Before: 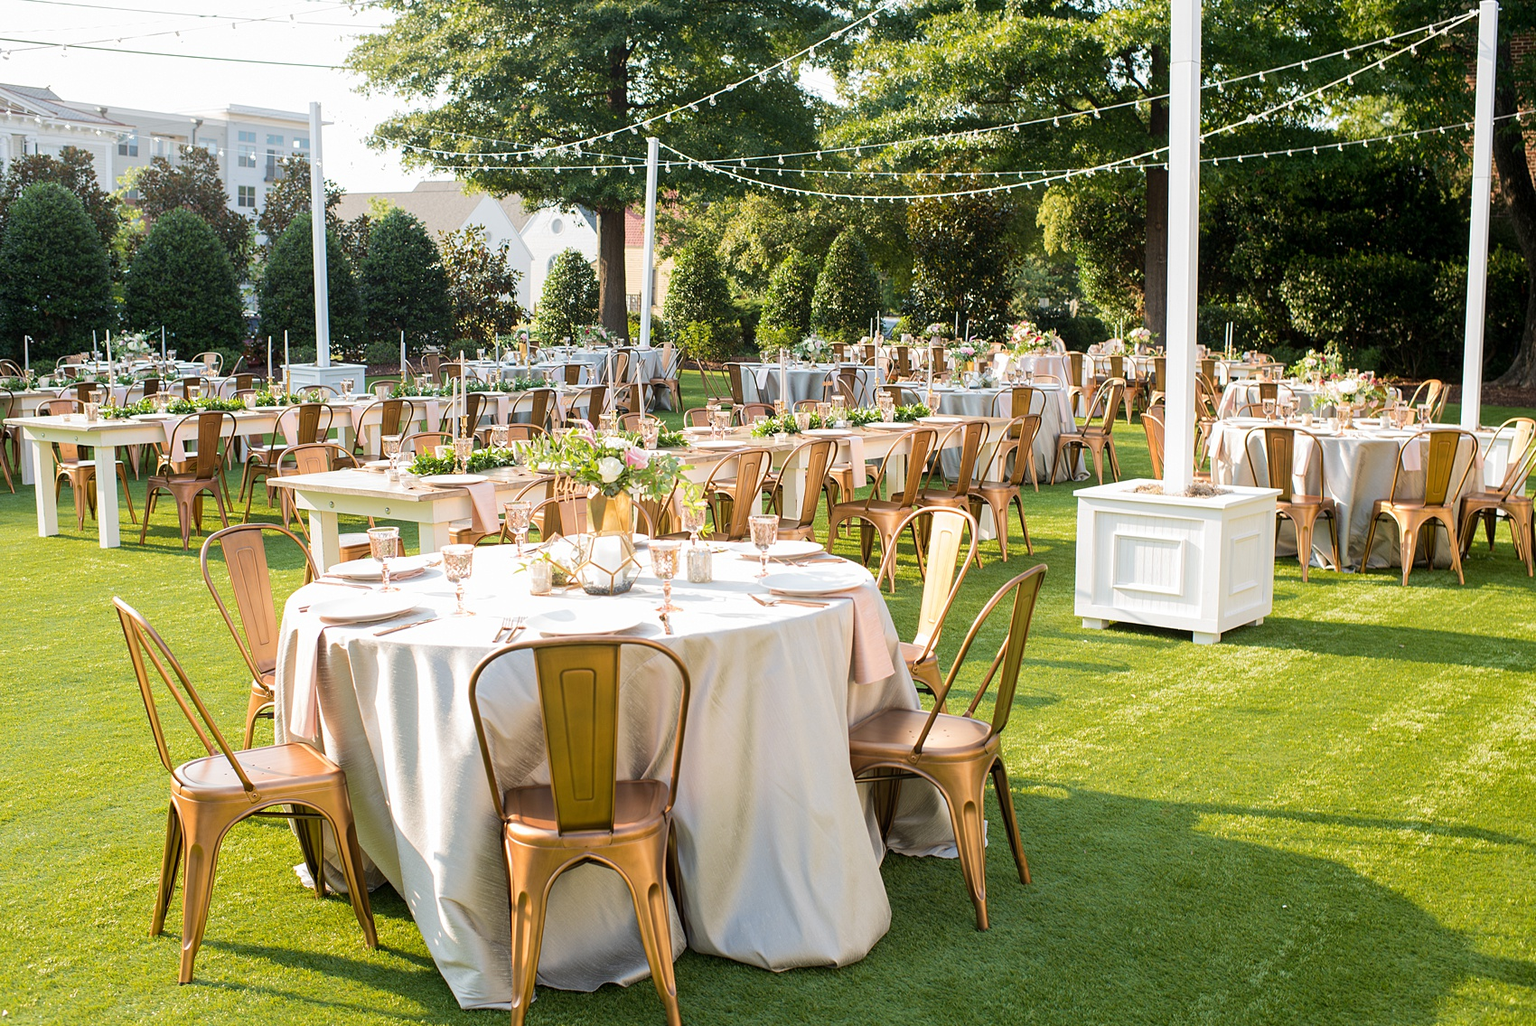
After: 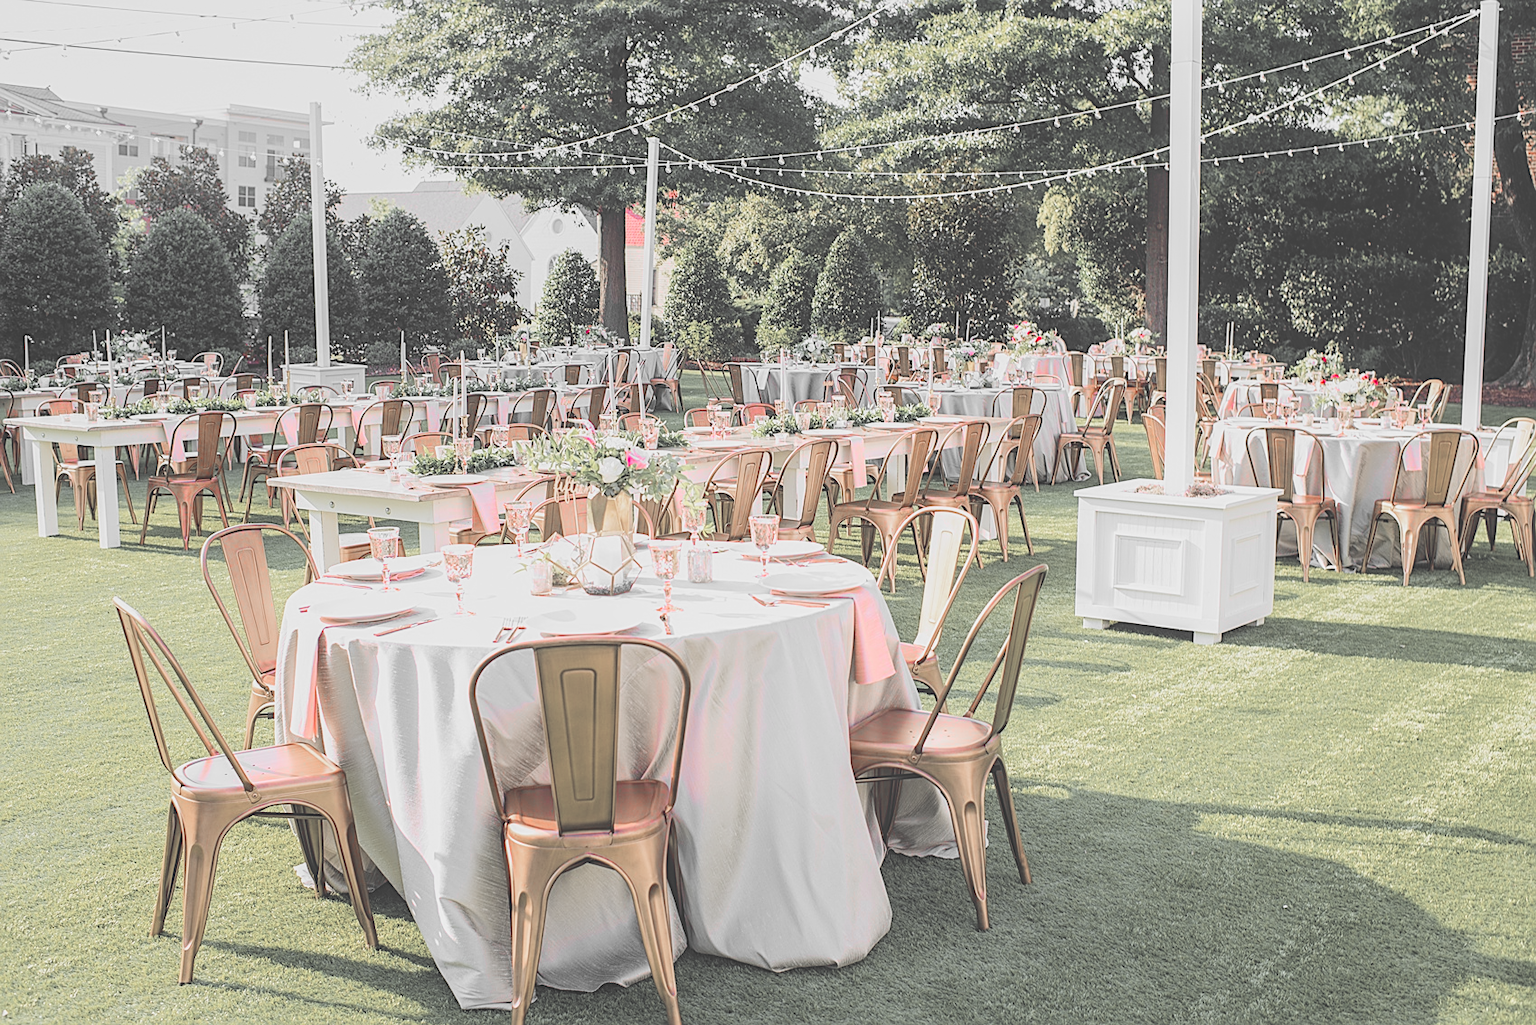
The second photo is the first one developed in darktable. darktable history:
color zones: curves: ch1 [(0, 0.831) (0.08, 0.771) (0.157, 0.268) (0.241, 0.207) (0.562, -0.005) (0.714, -0.013) (0.876, 0.01) (1, 0.831)]
filmic rgb: black relative exposure -7.65 EV, white relative exposure 4.56 EV, hardness 3.61
contrast brightness saturation: contrast 0.068, brightness 0.173, saturation 0.408
local contrast: detail 130%
color calibration: illuminant as shot in camera, x 0.358, y 0.373, temperature 4628.91 K
exposure: black level correction -0.039, exposure 0.062 EV, compensate highlight preservation false
sharpen: on, module defaults
